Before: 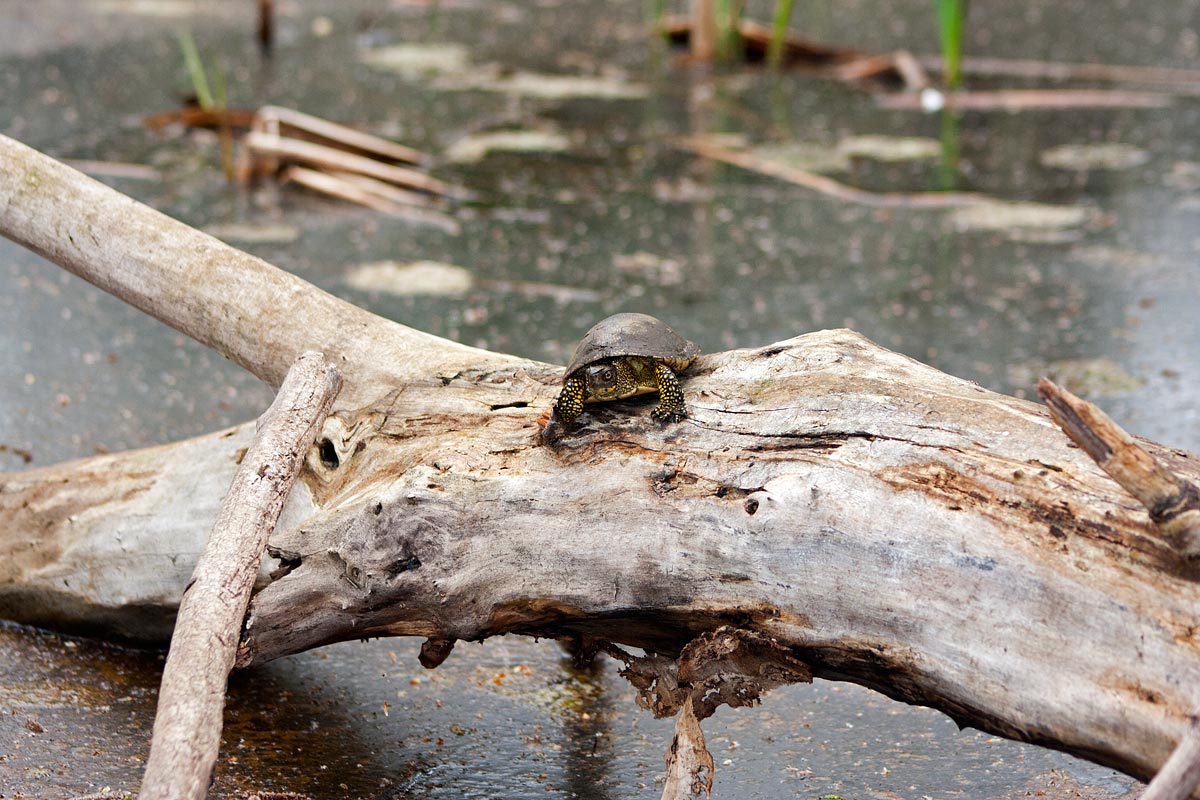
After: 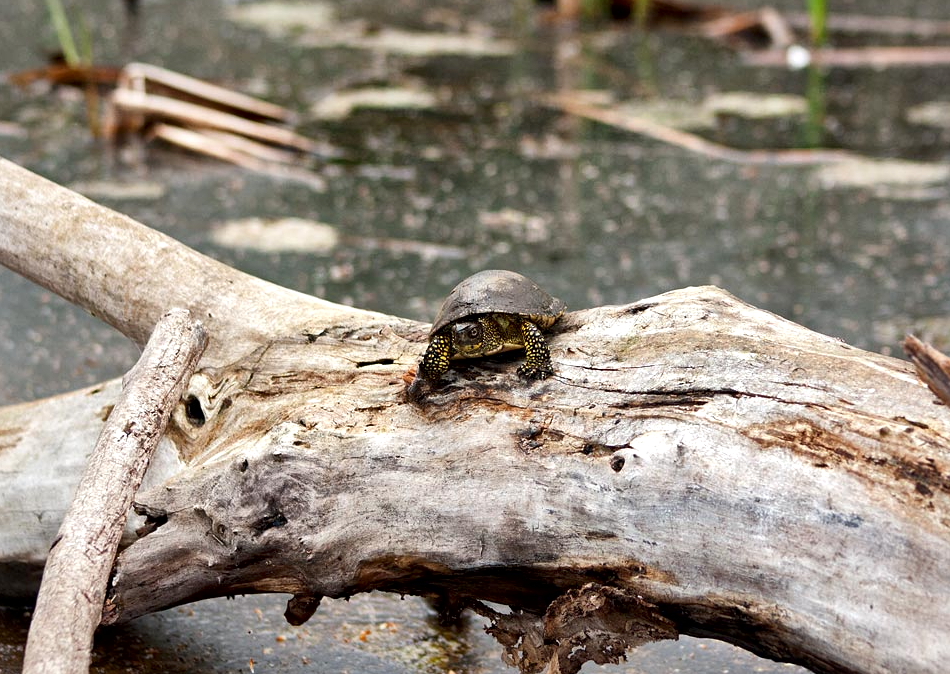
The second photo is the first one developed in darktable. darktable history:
crop: left 11.225%, top 5.381%, right 9.565%, bottom 10.314%
local contrast: mode bilateral grid, contrast 25, coarseness 60, detail 151%, midtone range 0.2
